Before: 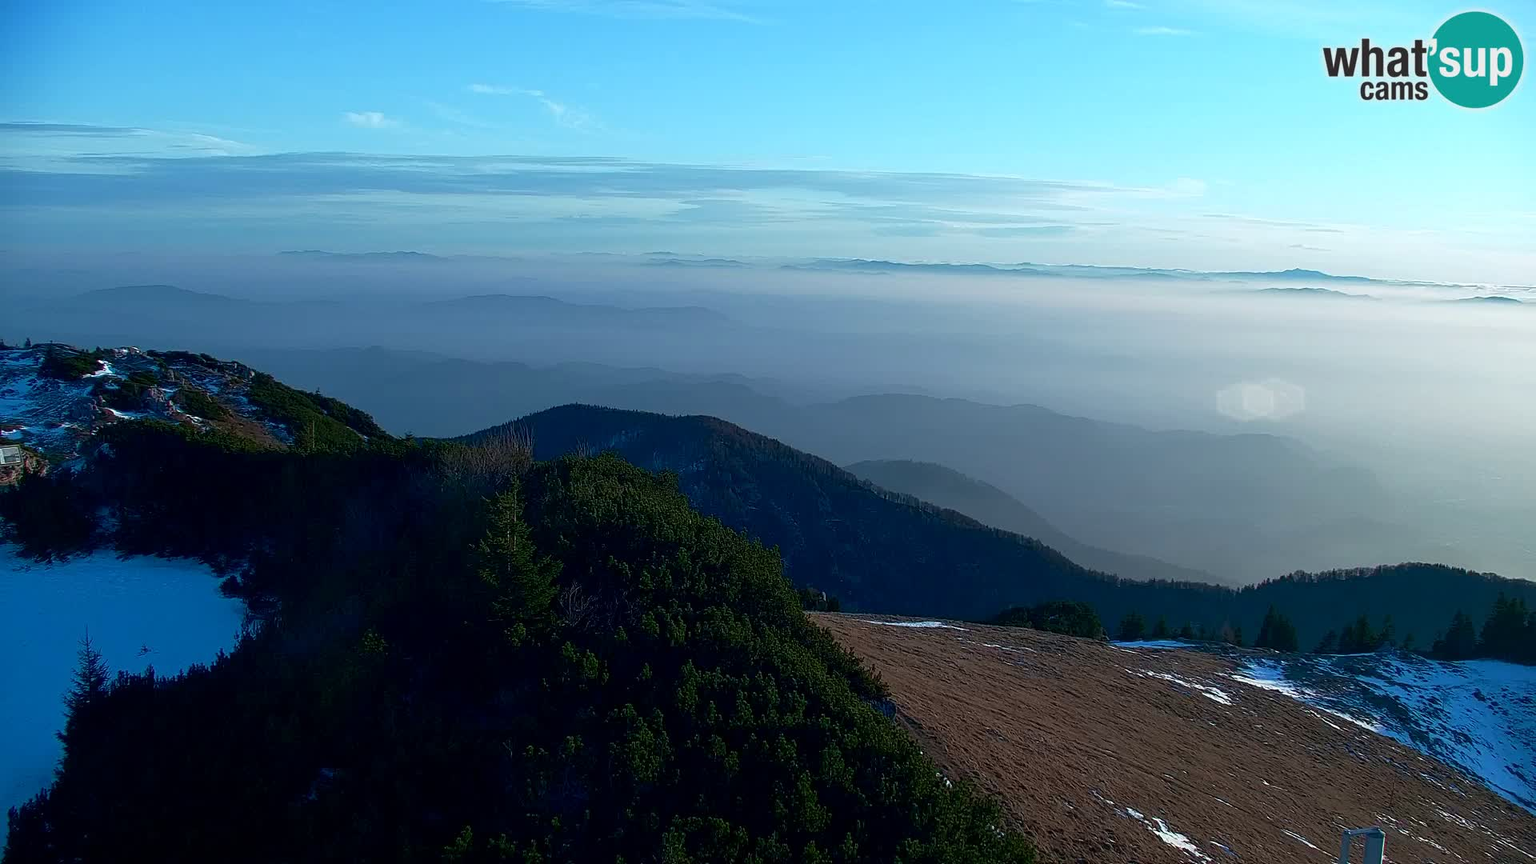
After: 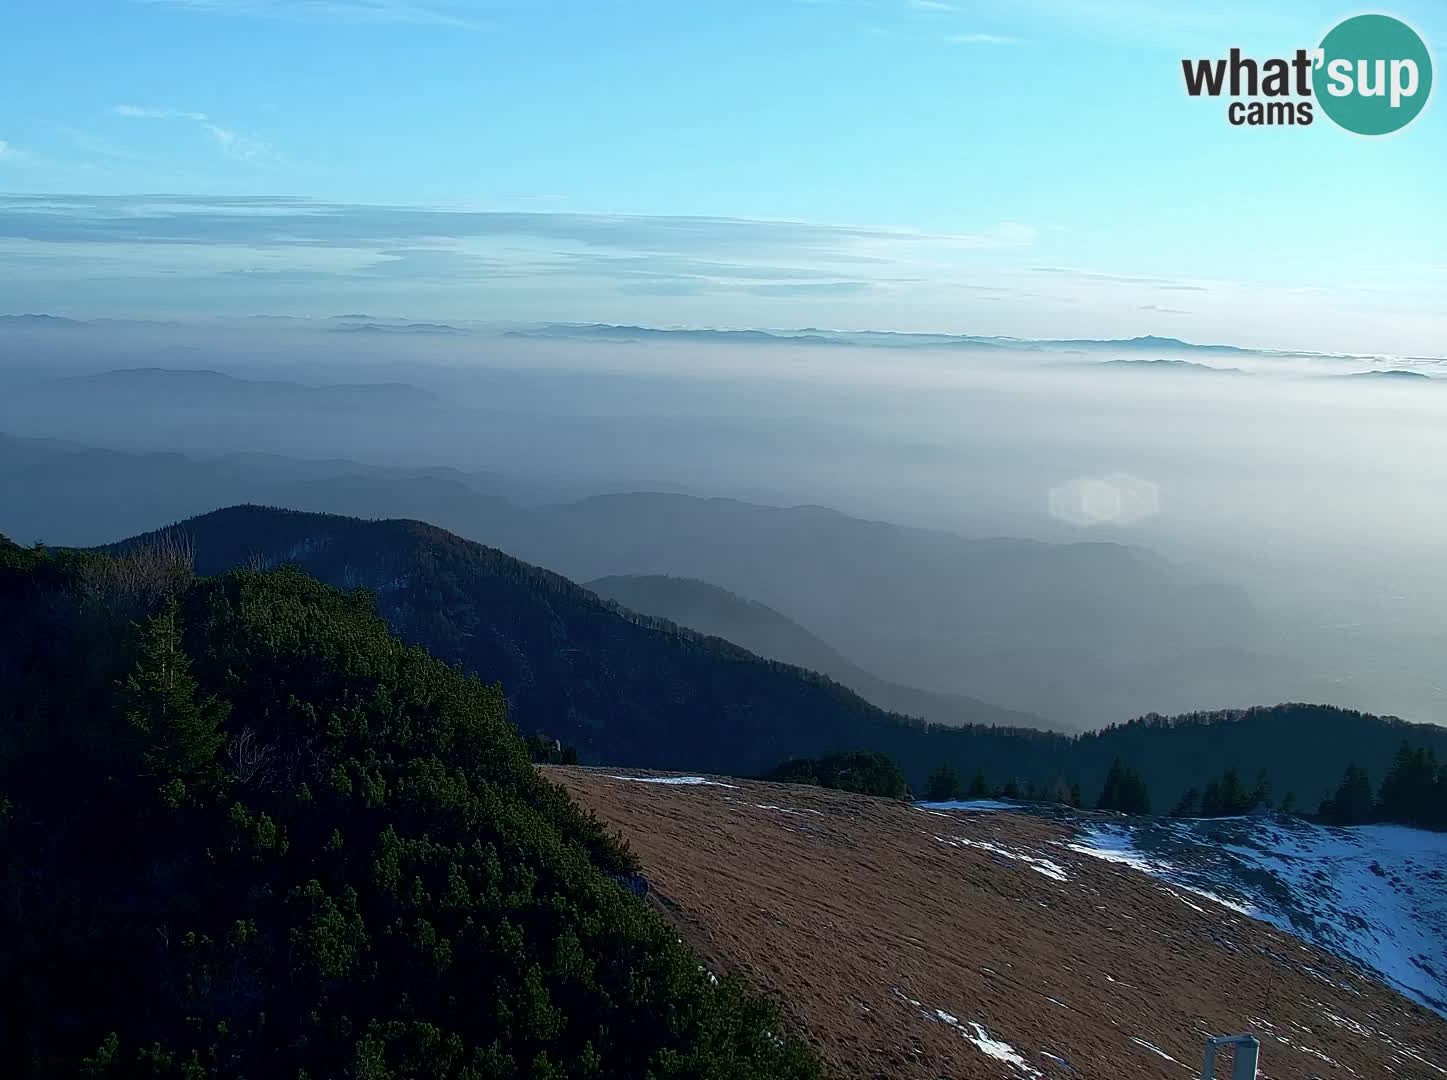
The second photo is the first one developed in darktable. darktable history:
color correction: highlights b* 0.04, saturation 0.862
crop and rotate: left 24.625%
